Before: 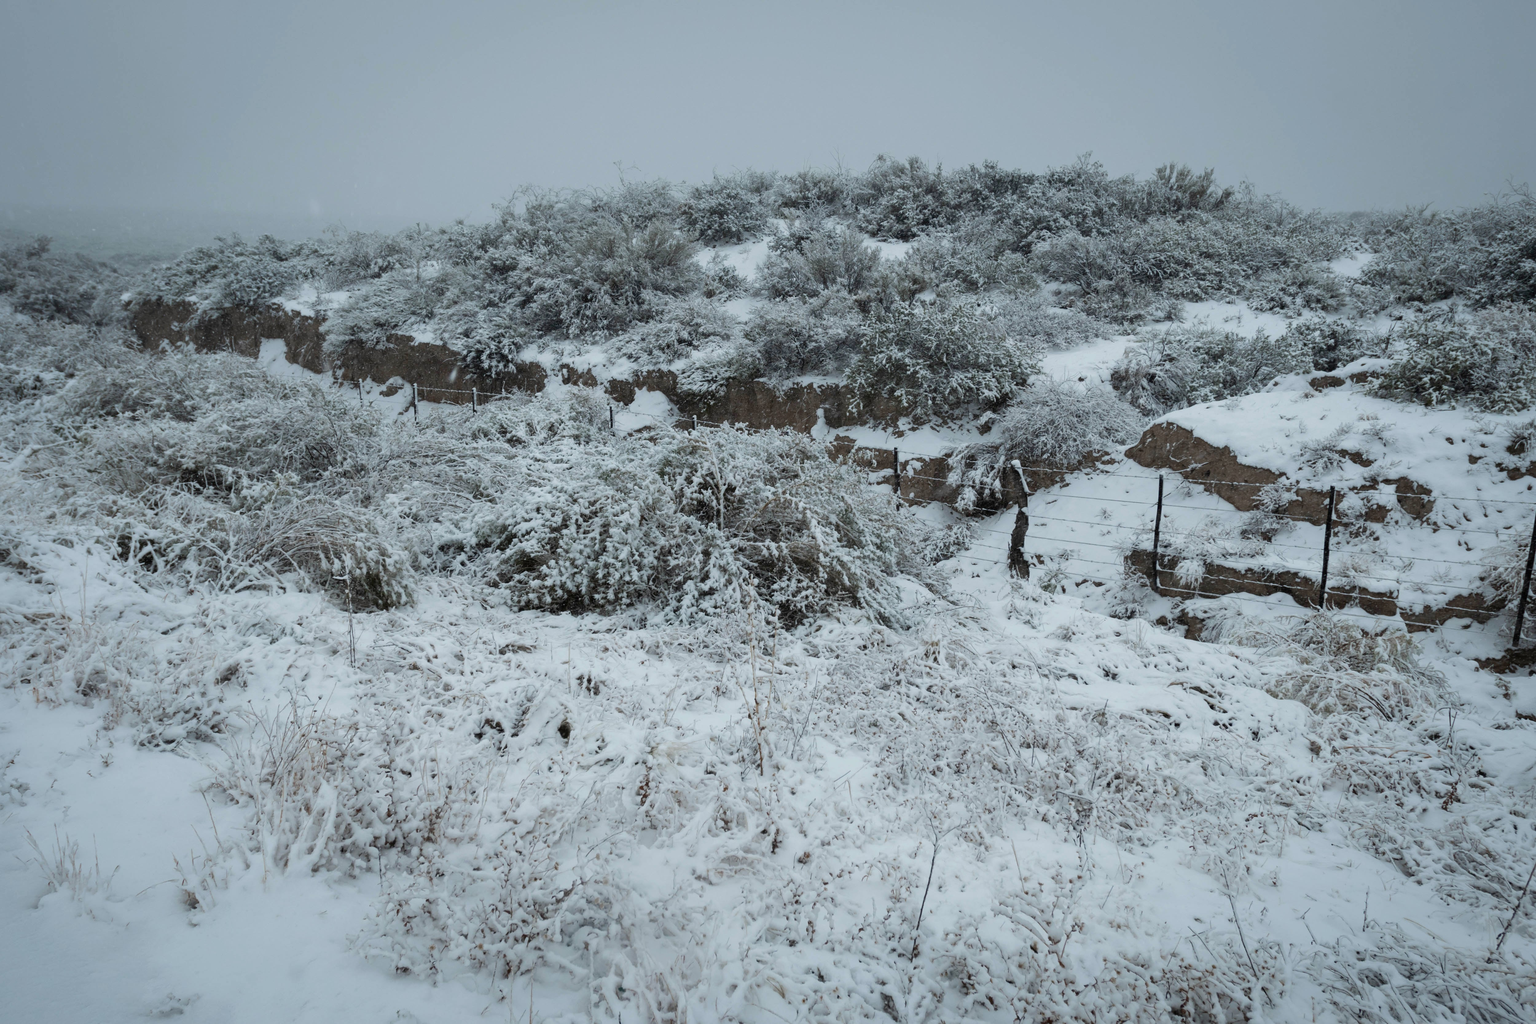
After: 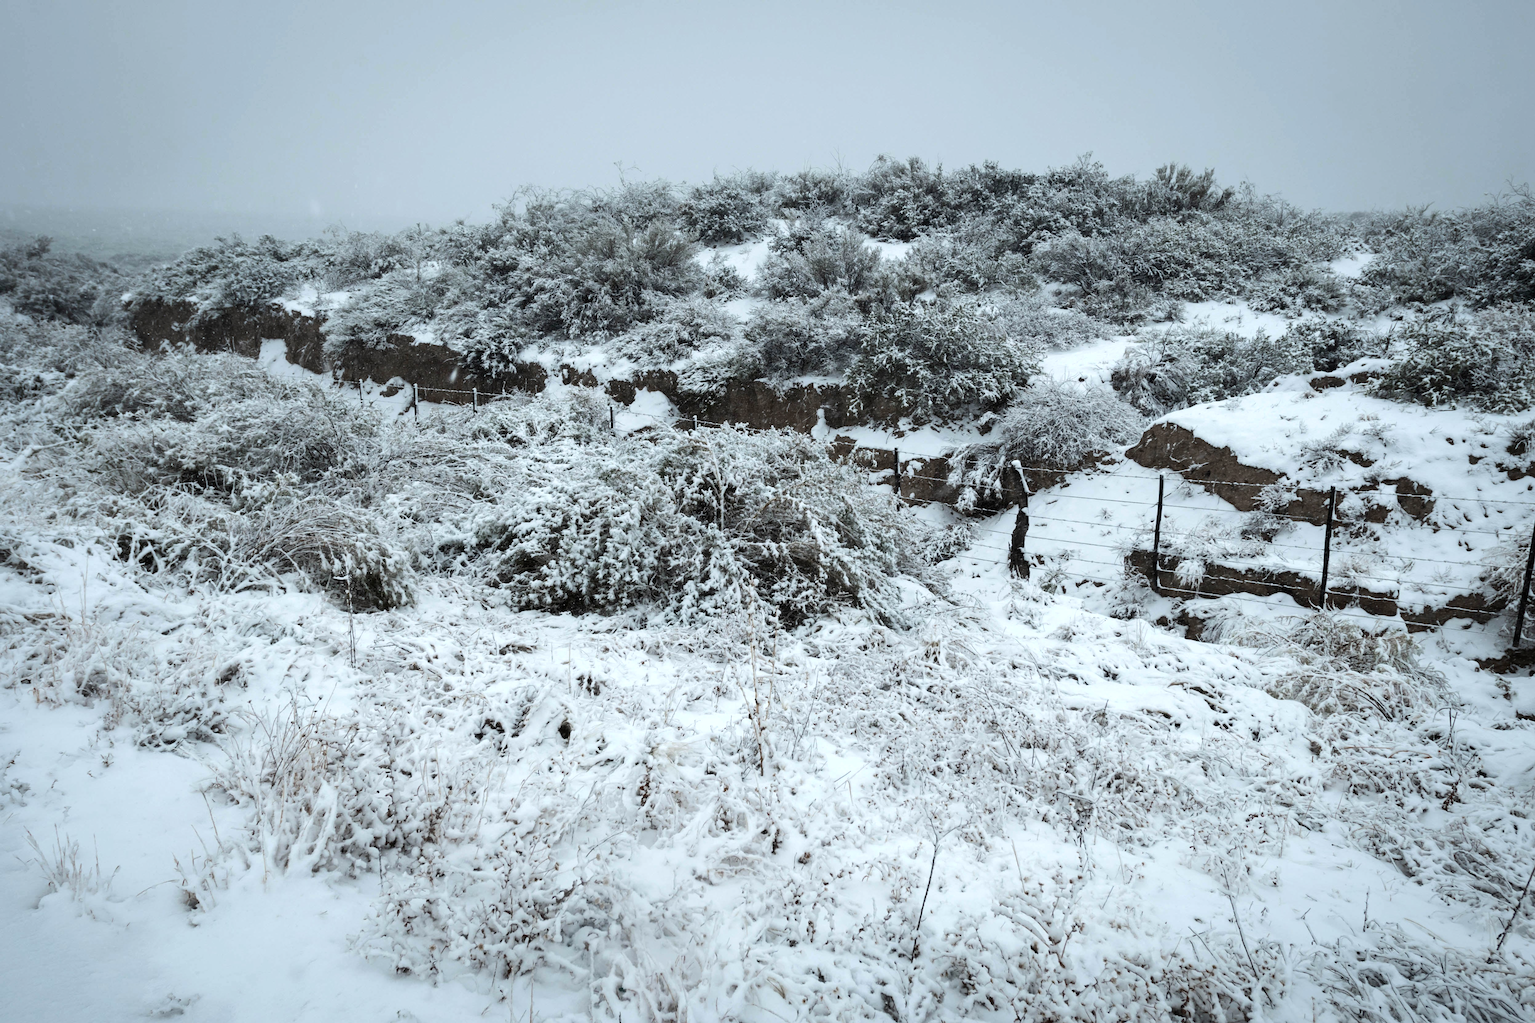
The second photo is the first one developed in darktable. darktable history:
tone equalizer: -8 EV -0.753 EV, -7 EV -0.689 EV, -6 EV -0.6 EV, -5 EV -0.409 EV, -3 EV 0.384 EV, -2 EV 0.6 EV, -1 EV 0.686 EV, +0 EV 0.752 EV, edges refinement/feathering 500, mask exposure compensation -1.57 EV, preserve details no
contrast brightness saturation: saturation -0.028
